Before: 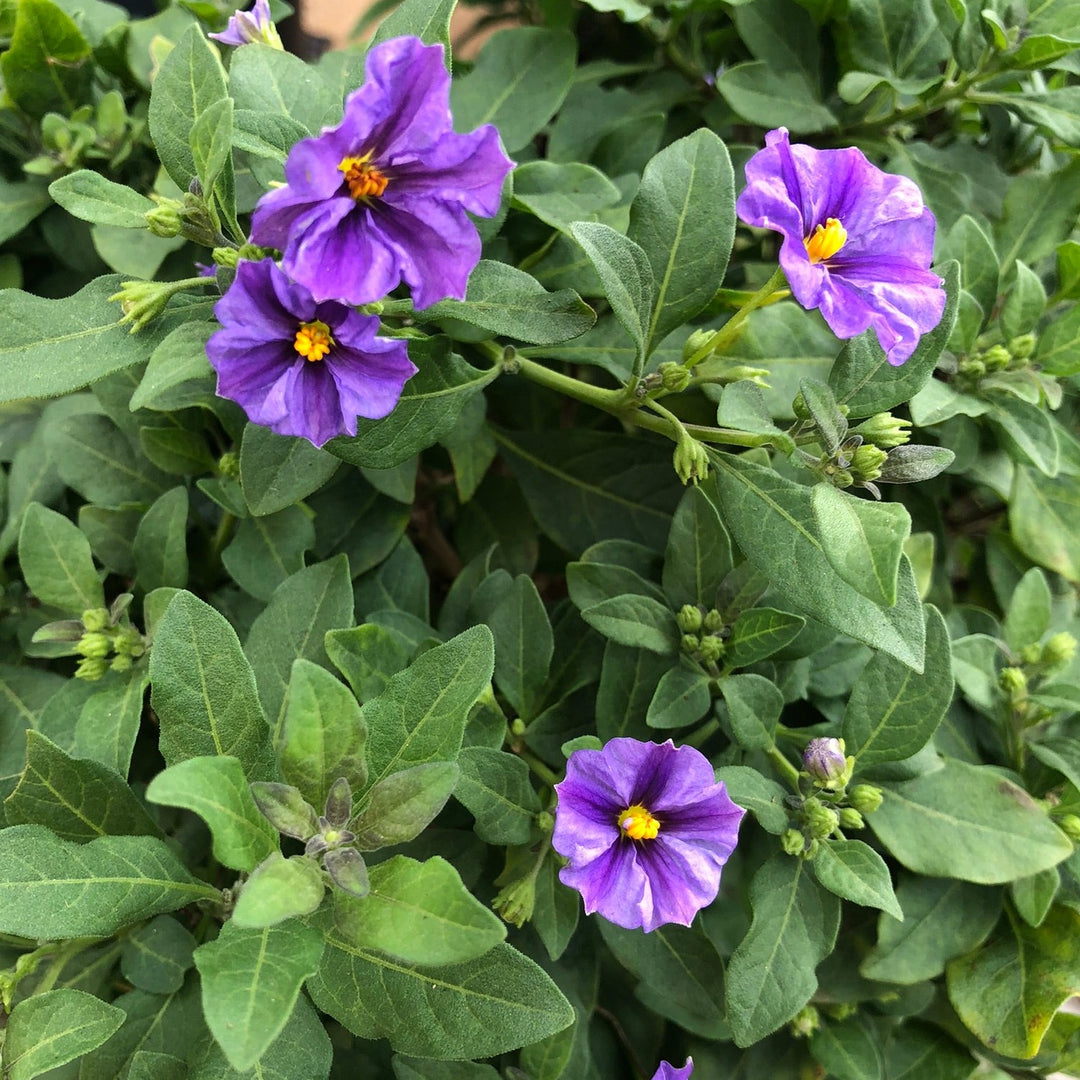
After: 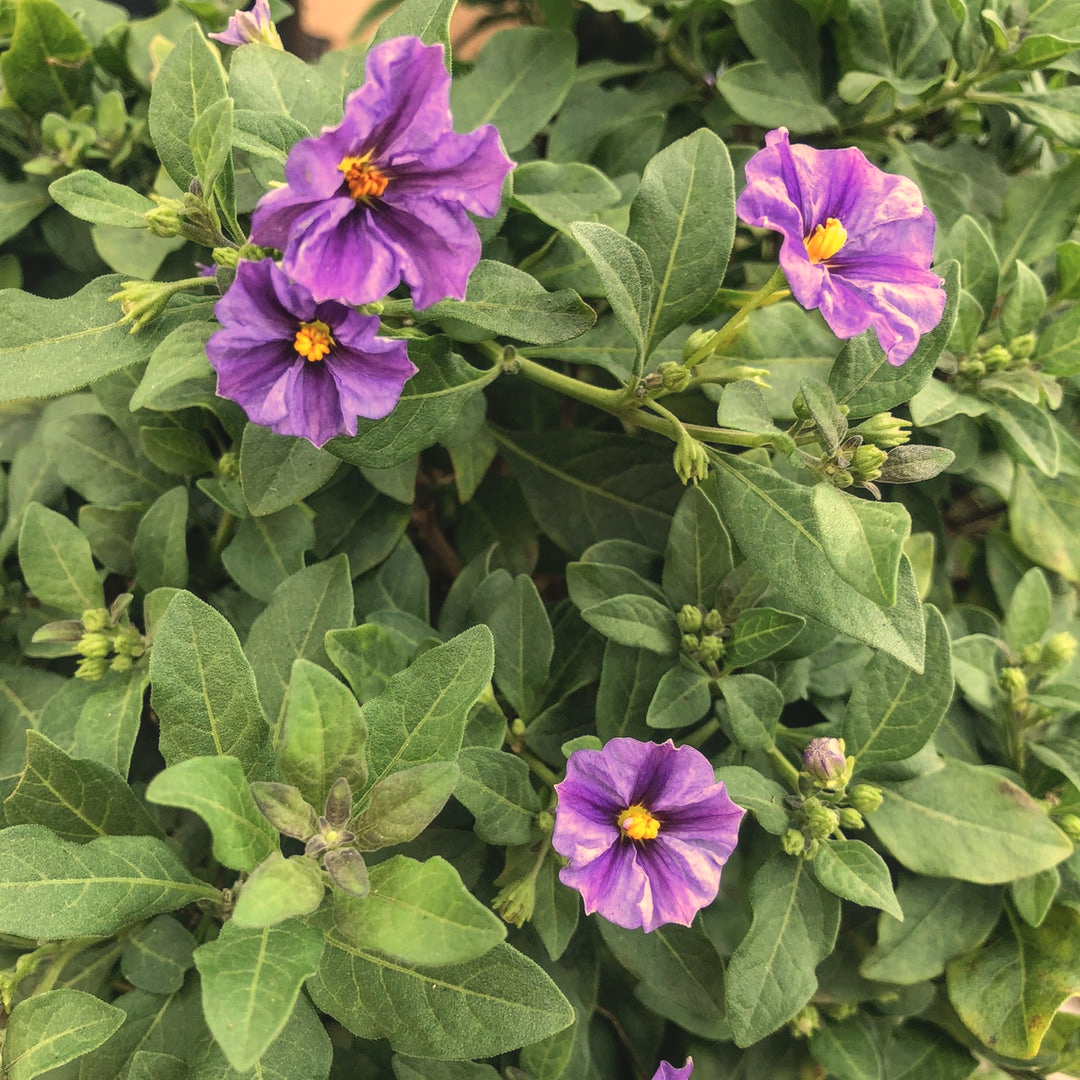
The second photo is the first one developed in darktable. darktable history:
local contrast: on, module defaults
contrast brightness saturation: contrast -0.15, brightness 0.05, saturation -0.12
white balance: red 1.123, blue 0.83
